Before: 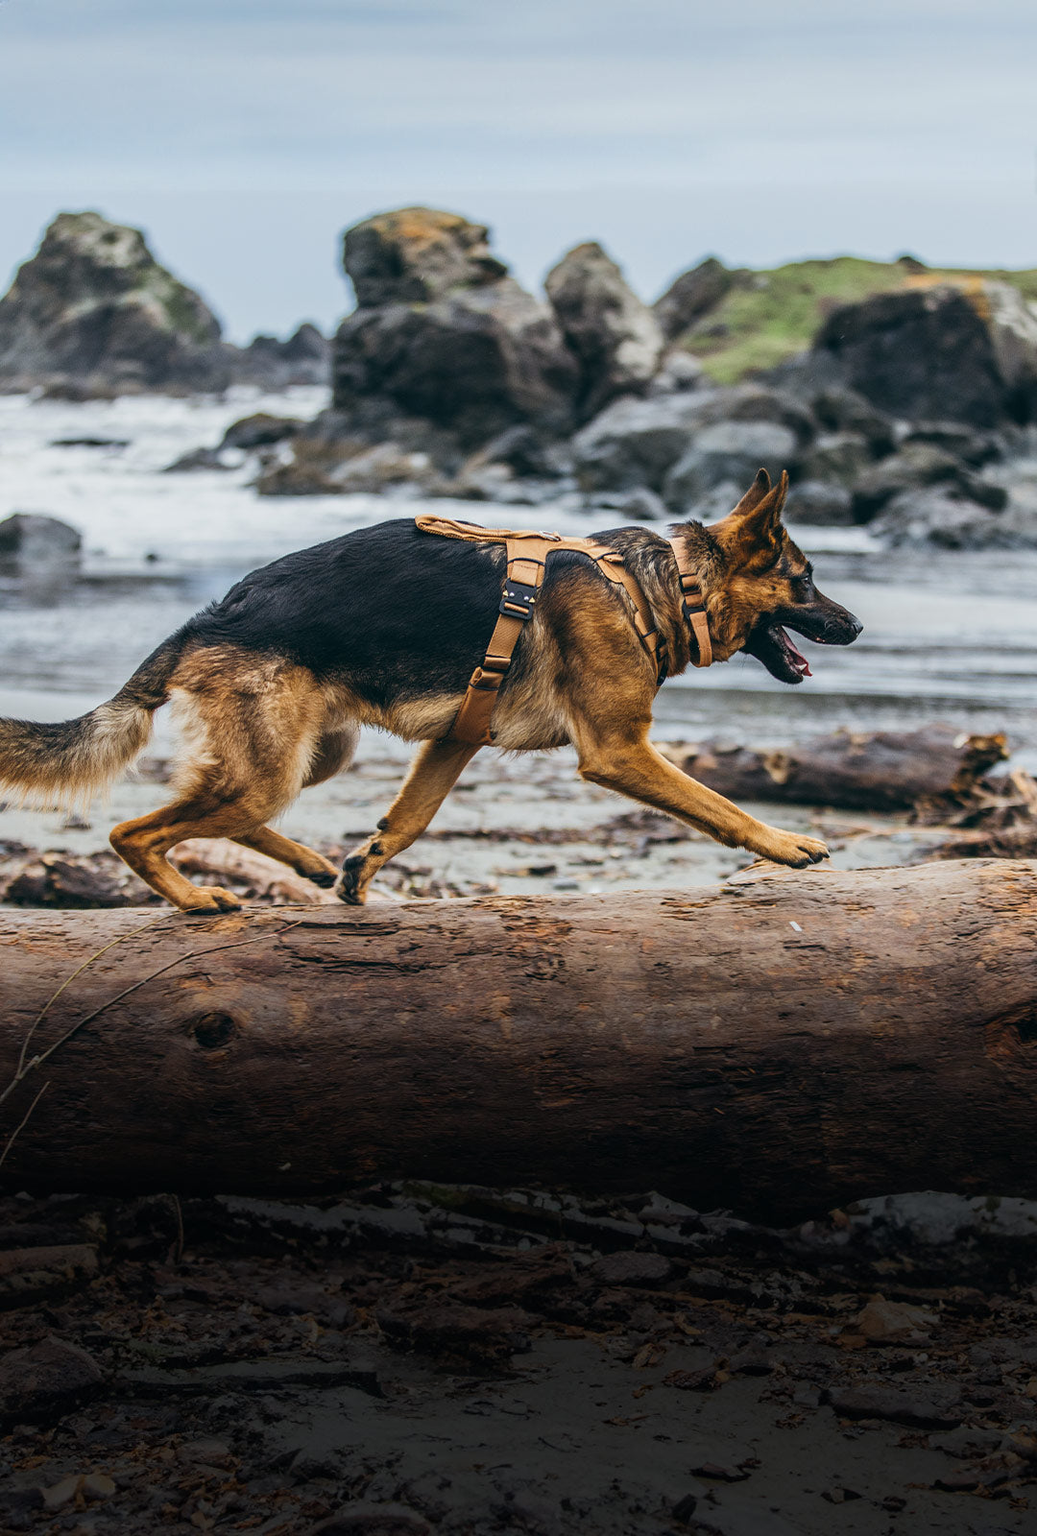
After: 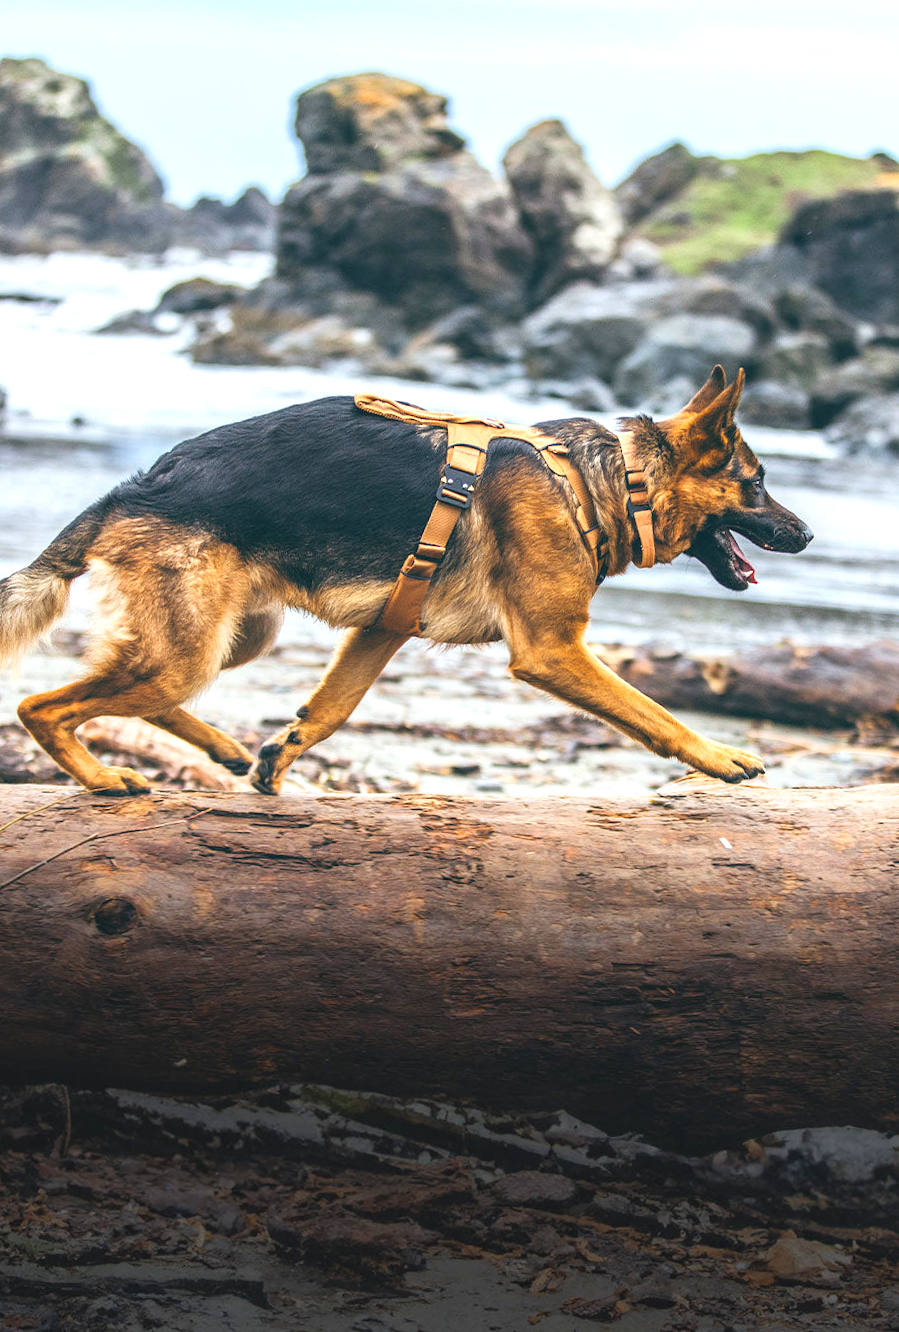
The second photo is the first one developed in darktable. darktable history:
contrast brightness saturation: contrast -0.1, brightness 0.05, saturation 0.08
exposure: black level correction 0, exposure 1 EV, compensate exposure bias true, compensate highlight preservation false
crop and rotate: angle -3.27°, left 5.211%, top 5.211%, right 4.607%, bottom 4.607%
